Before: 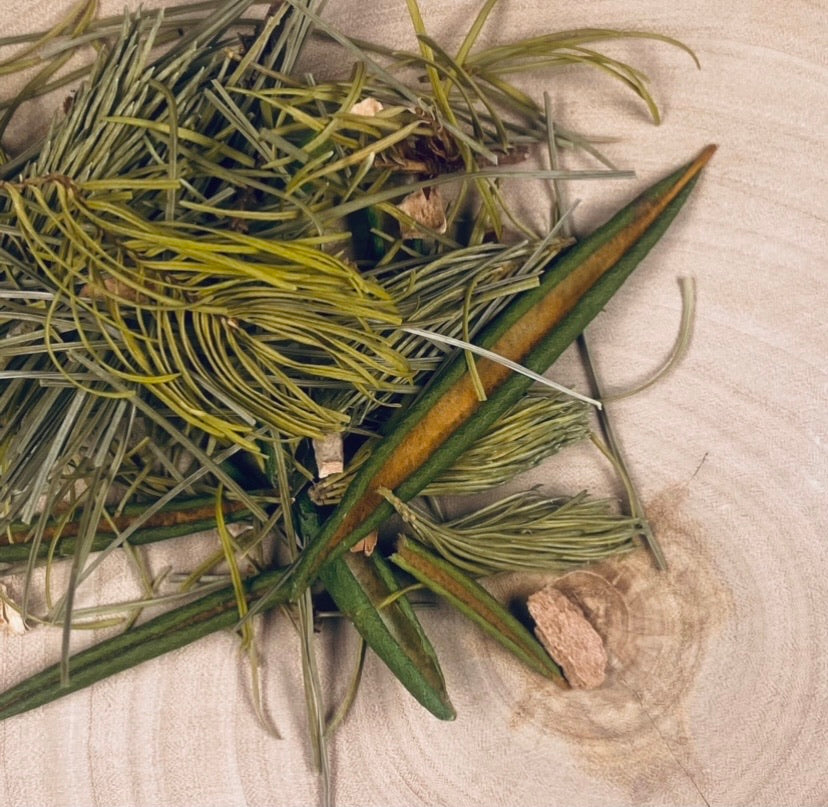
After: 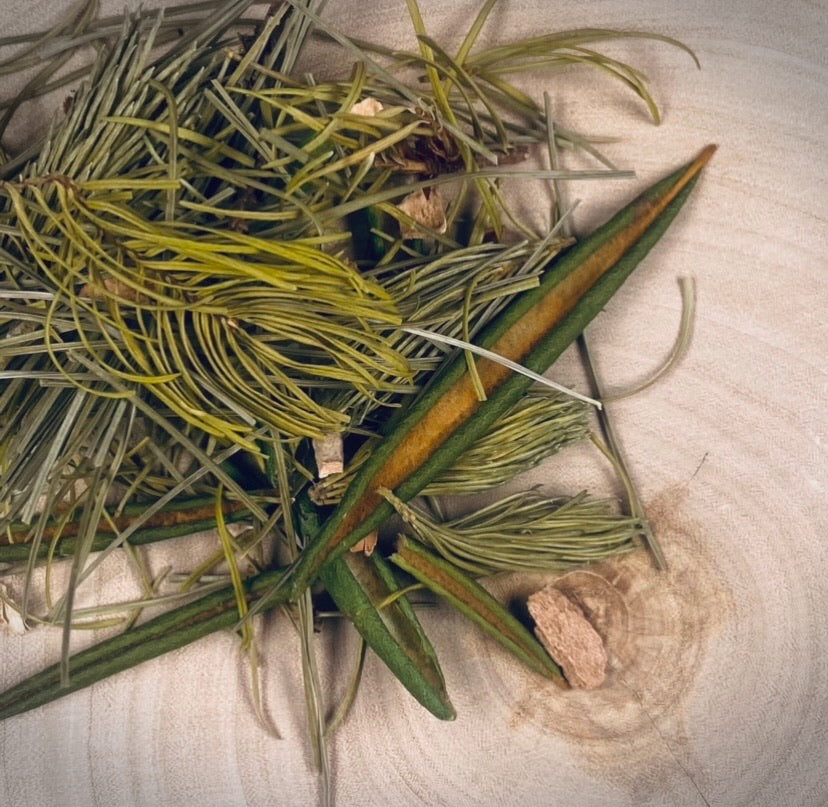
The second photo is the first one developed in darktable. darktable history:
vignetting: fall-off start 97.11%, width/height ratio 1.184, dithering 8-bit output
